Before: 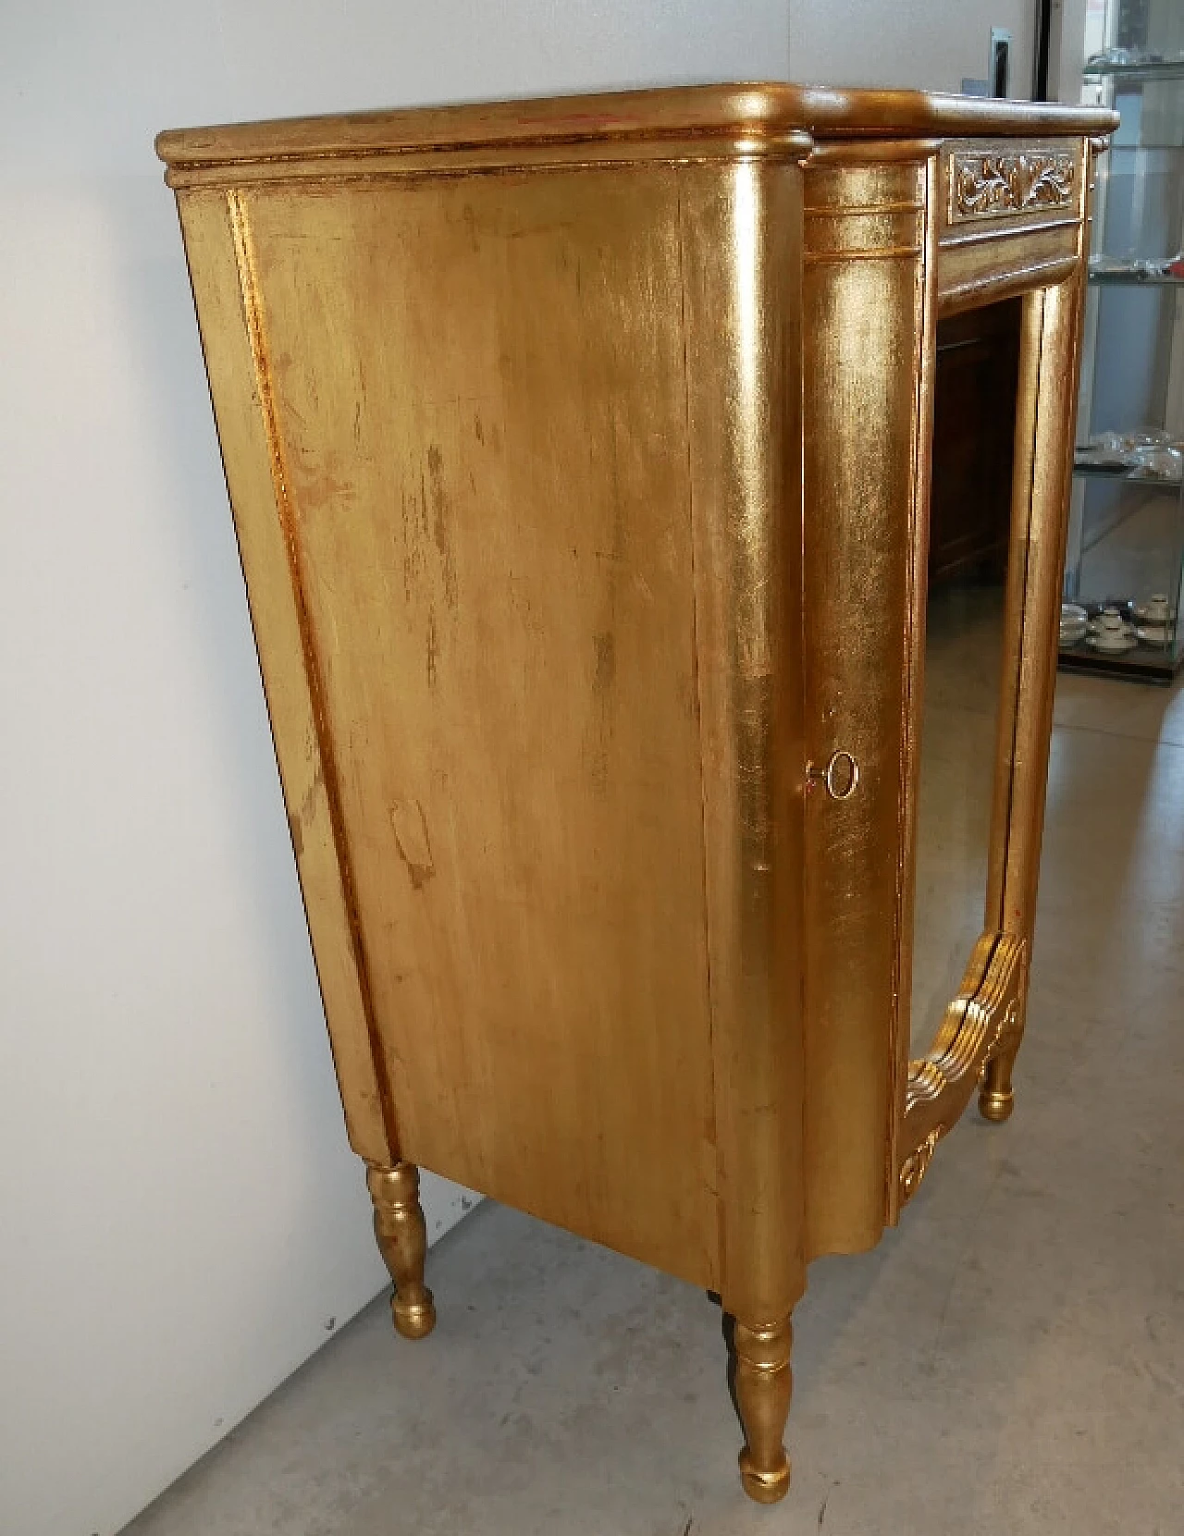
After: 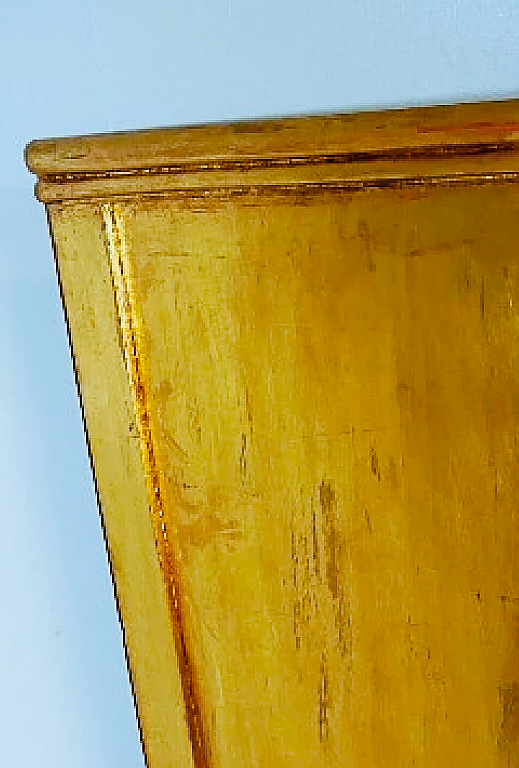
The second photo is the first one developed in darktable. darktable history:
color balance rgb: power › hue 330.23°, linear chroma grading › global chroma 8.885%, perceptual saturation grading › global saturation 25%, global vibrance 20%
crop and rotate: left 11.199%, top 0.072%, right 48.233%, bottom 53.679%
sharpen: on, module defaults
color calibration: illuminant as shot in camera, x 0.385, y 0.38, temperature 3934.93 K
color zones: process mode strong
tone curve: curves: ch0 [(0, 0) (0.071, 0.047) (0.266, 0.26) (0.491, 0.552) (0.753, 0.818) (1, 0.983)]; ch1 [(0, 0) (0.346, 0.307) (0.408, 0.369) (0.463, 0.443) (0.482, 0.493) (0.502, 0.5) (0.517, 0.518) (0.55, 0.573) (0.597, 0.641) (0.651, 0.709) (1, 1)]; ch2 [(0, 0) (0.346, 0.34) (0.434, 0.46) (0.485, 0.494) (0.5, 0.494) (0.517, 0.506) (0.535, 0.545) (0.583, 0.634) (0.625, 0.686) (1, 1)], preserve colors none
haze removal: adaptive false
